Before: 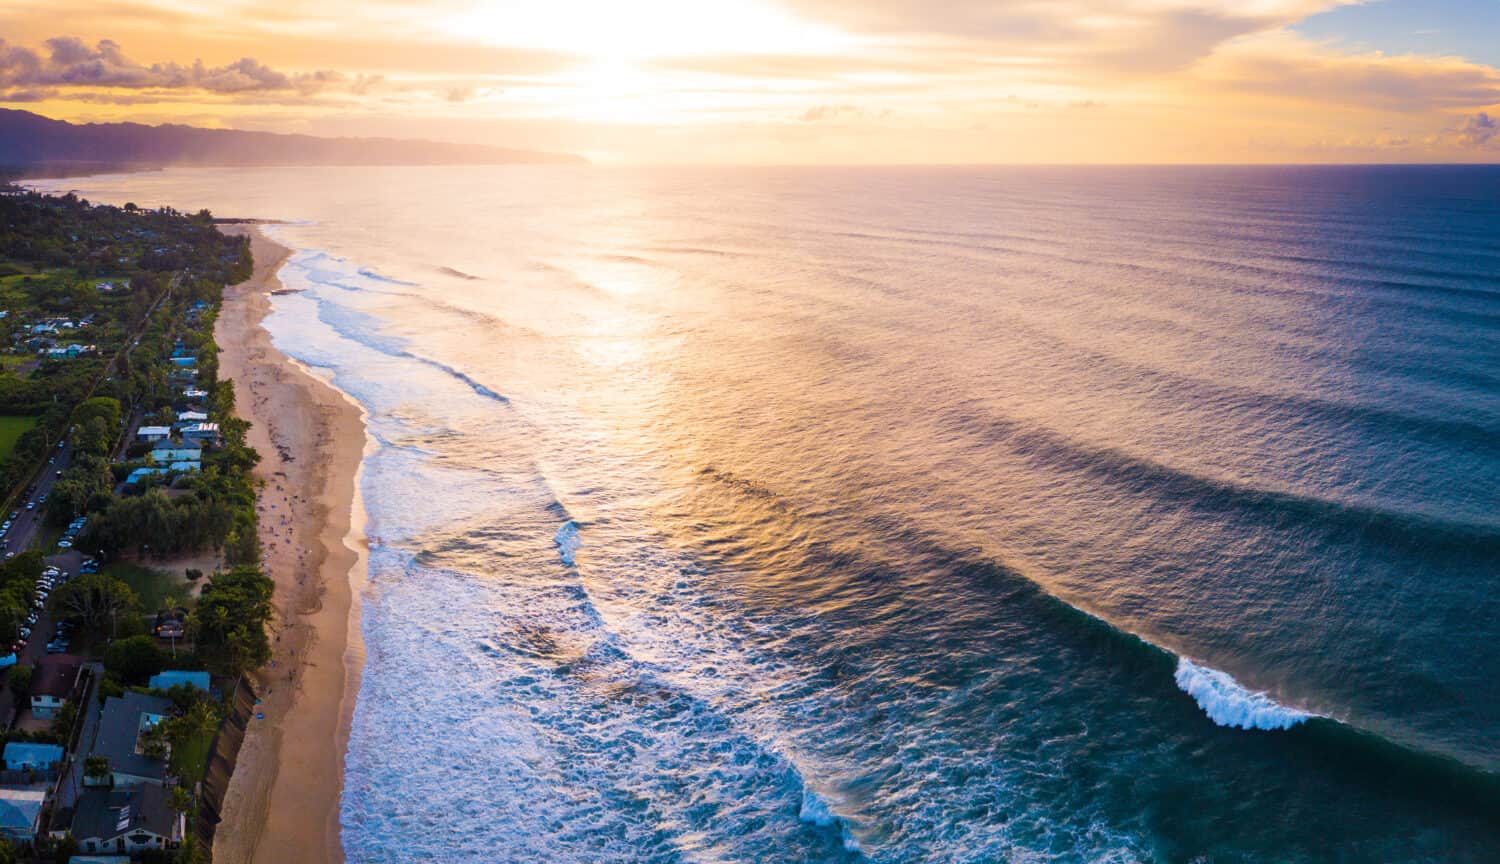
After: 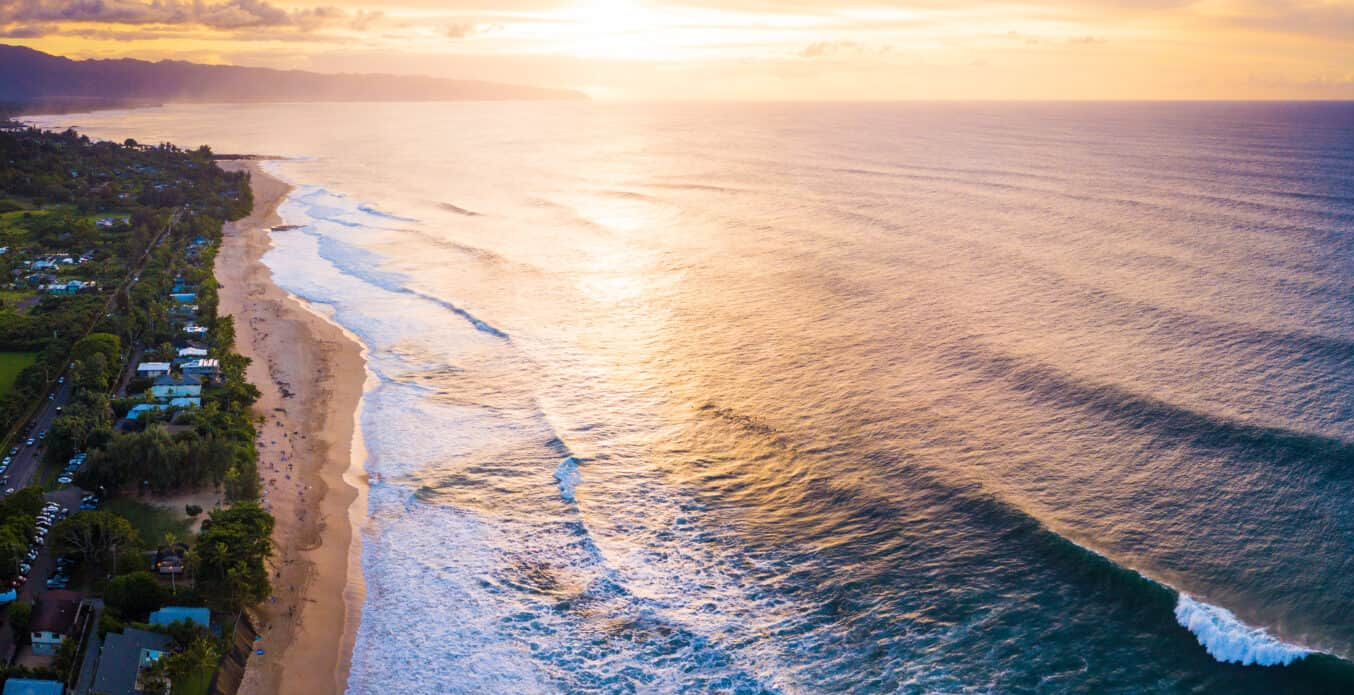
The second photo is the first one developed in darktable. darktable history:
exposure: compensate highlight preservation false
crop: top 7.482%, right 9.709%, bottom 11.977%
